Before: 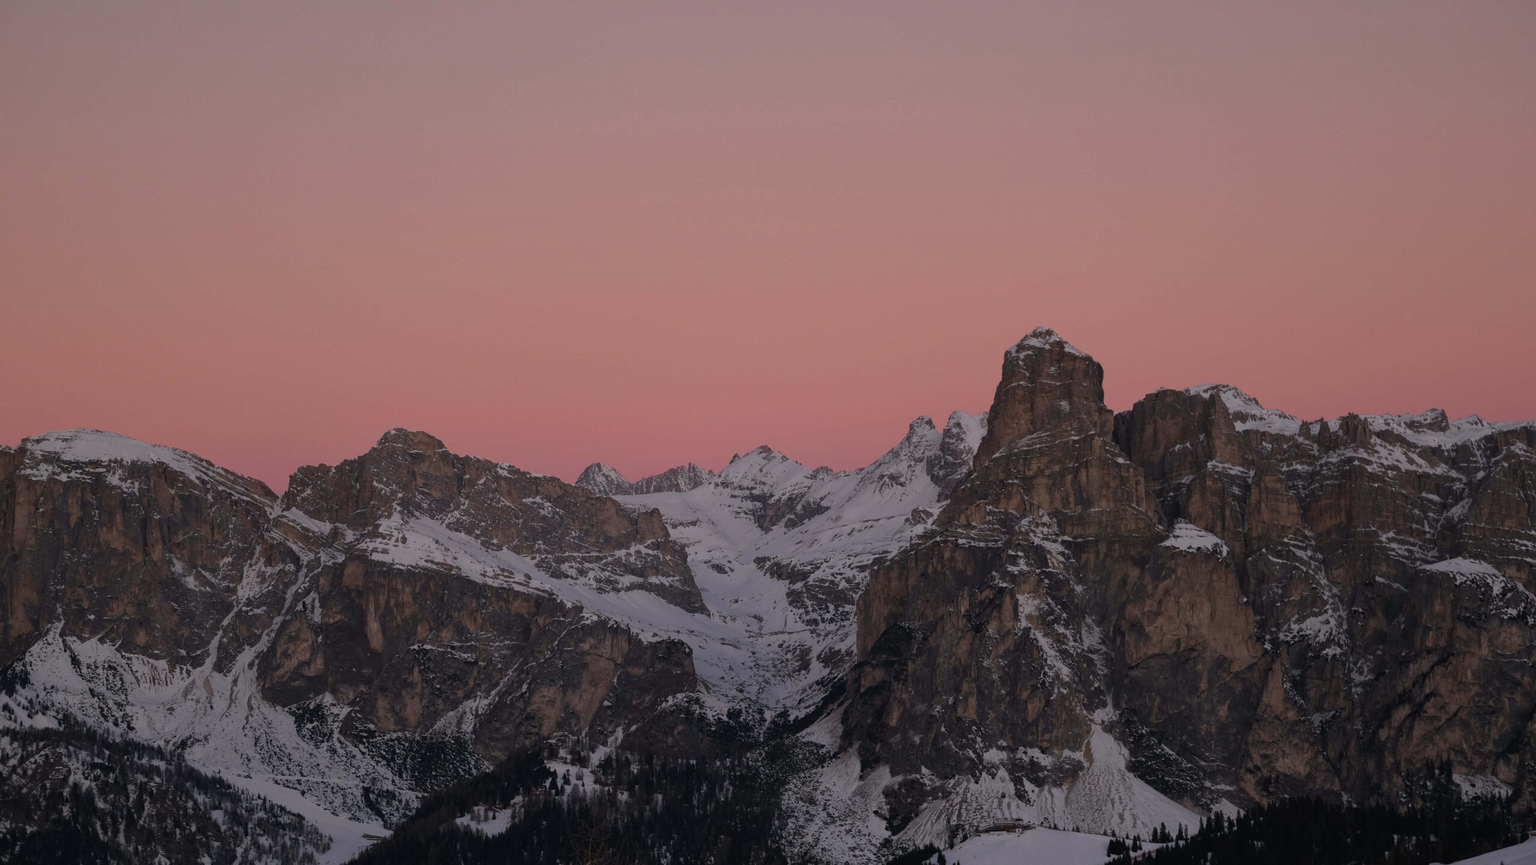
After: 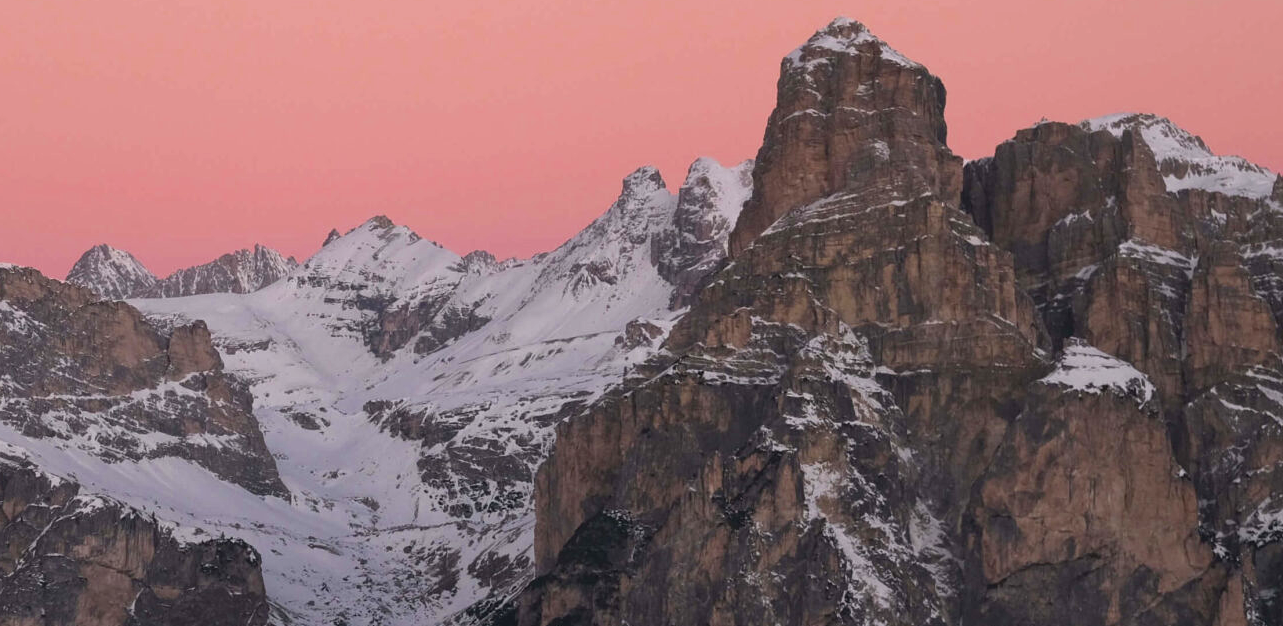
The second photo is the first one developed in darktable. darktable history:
crop: left 34.89%, top 36.583%, right 14.954%, bottom 20%
color zones: curves: ch0 [(0, 0.425) (0.143, 0.422) (0.286, 0.42) (0.429, 0.419) (0.571, 0.419) (0.714, 0.42) (0.857, 0.422) (1, 0.425)]
exposure: black level correction 0, exposure 1.098 EV, compensate highlight preservation false
